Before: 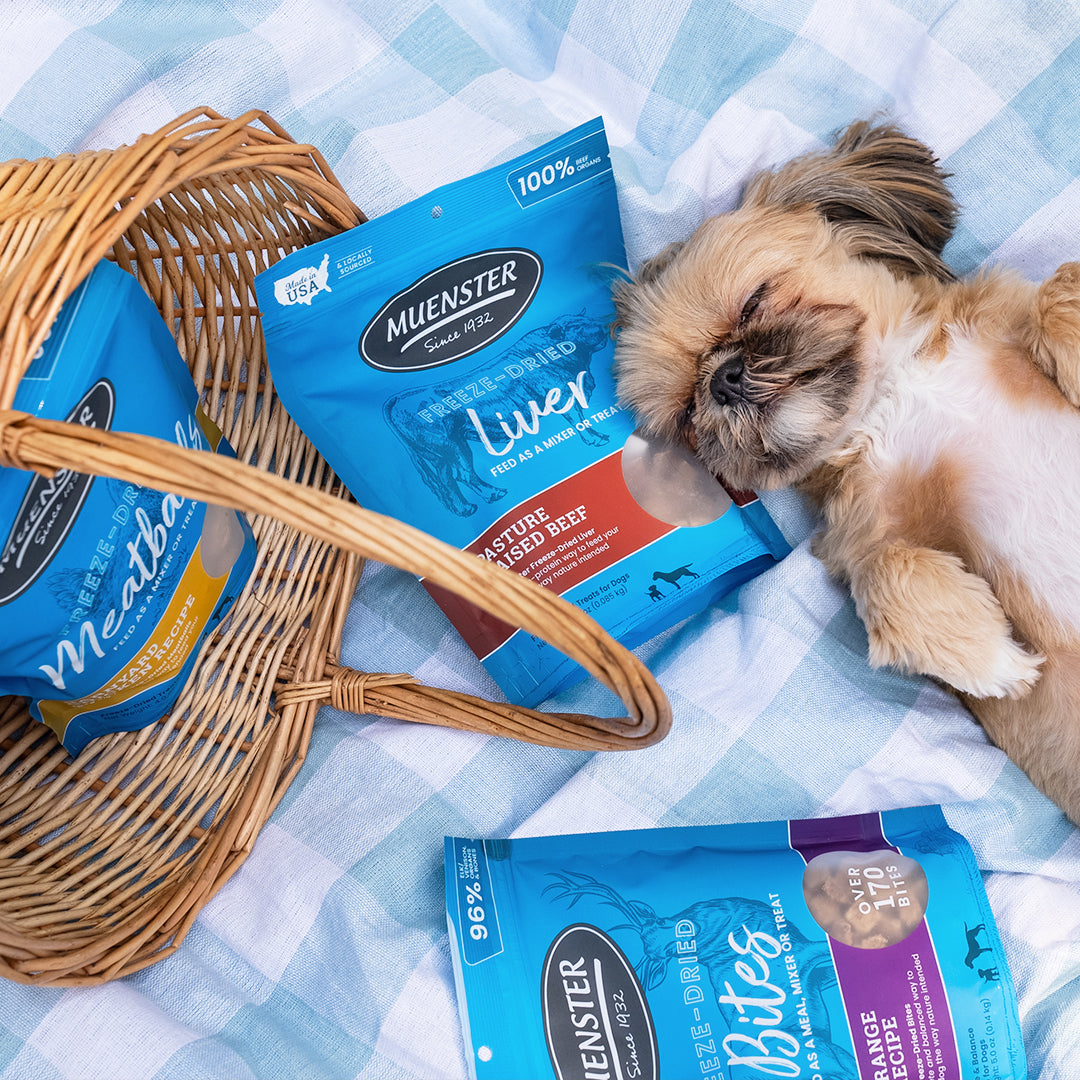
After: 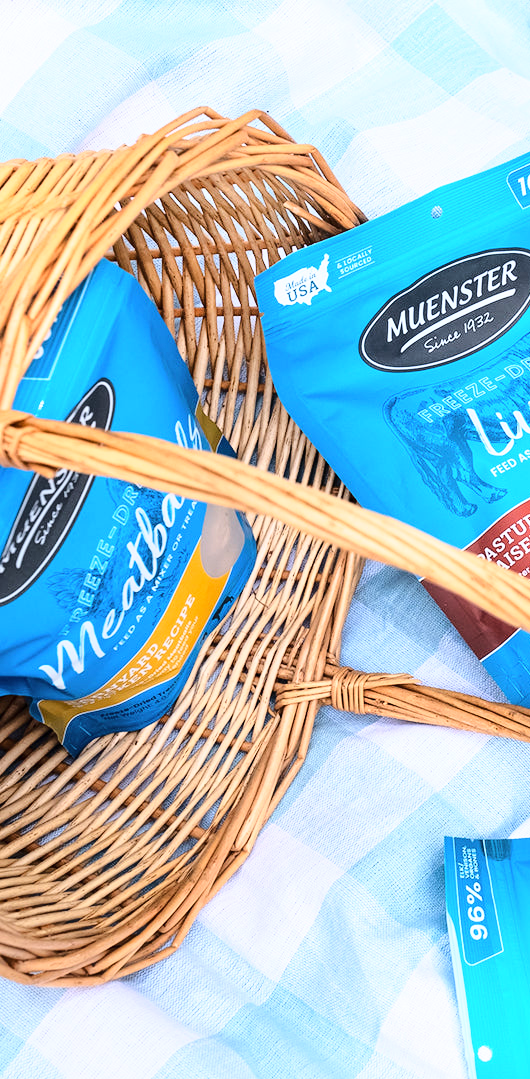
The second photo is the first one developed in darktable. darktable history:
base curve: curves: ch0 [(0, 0) (0.032, 0.037) (0.105, 0.228) (0.435, 0.76) (0.856, 0.983) (1, 1)]
crop and rotate: left 0%, top 0%, right 50.845%
